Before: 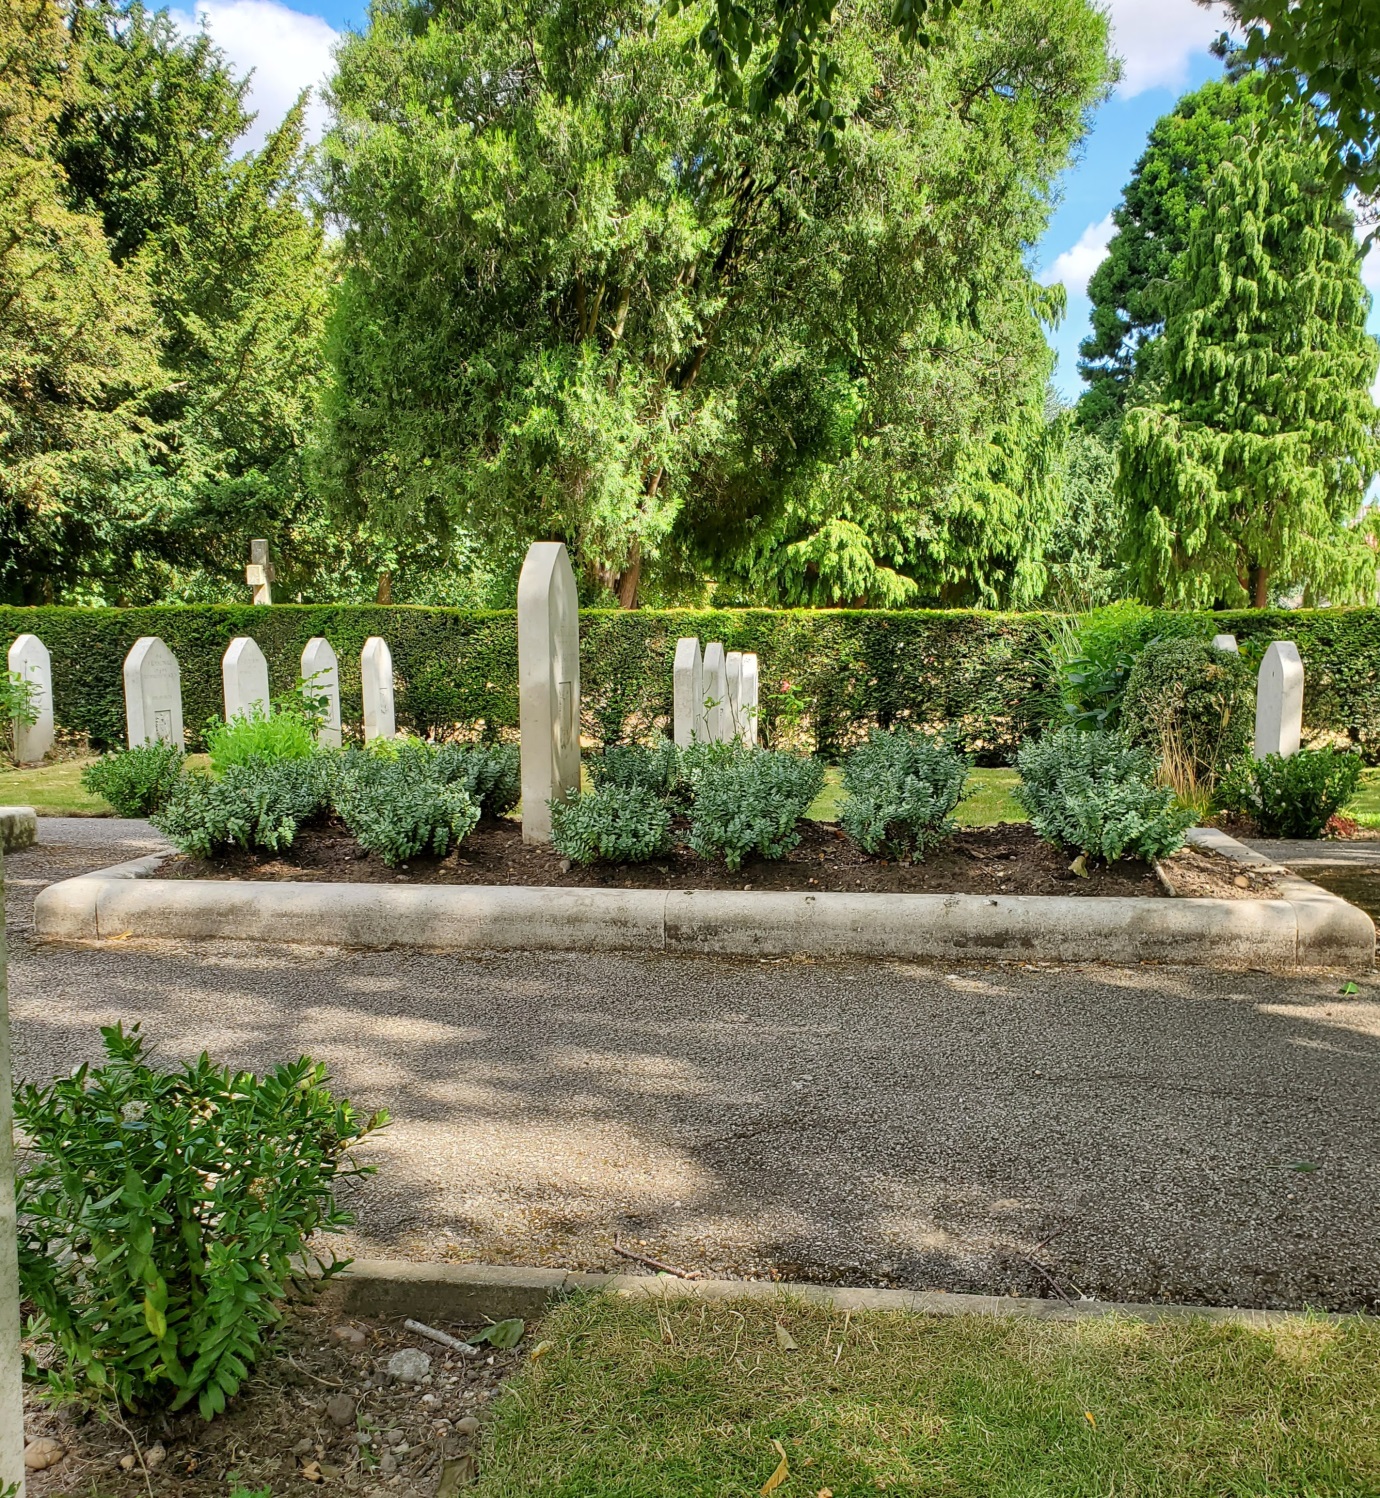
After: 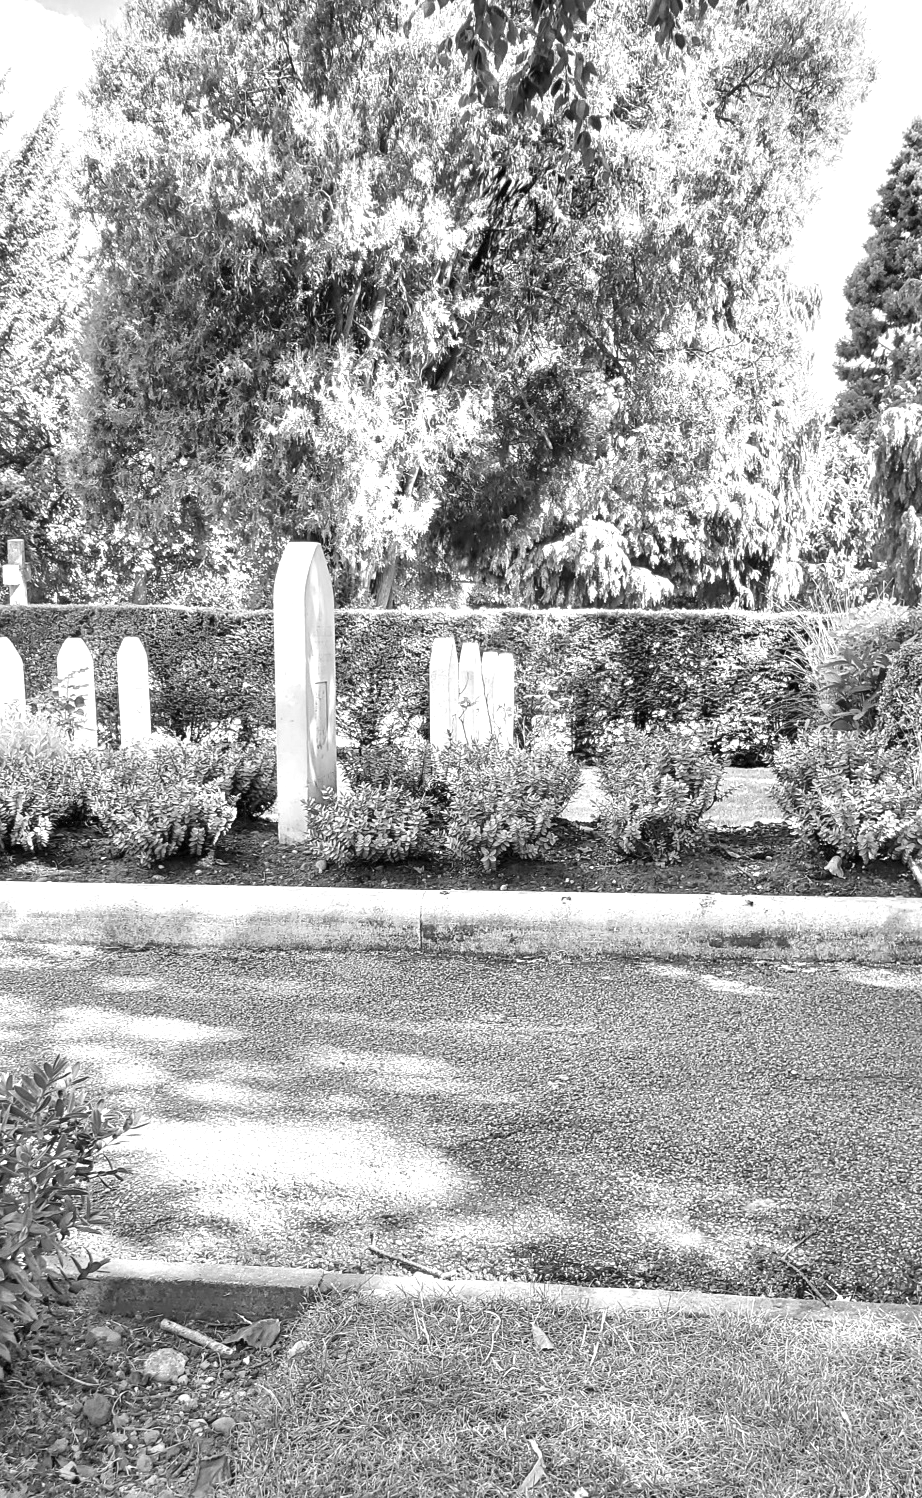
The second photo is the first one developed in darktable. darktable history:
crop and rotate: left 17.732%, right 15.423%
exposure: black level correction 0, exposure 1.198 EV, compensate exposure bias true, compensate highlight preservation false
monochrome: a -6.99, b 35.61, size 1.4
